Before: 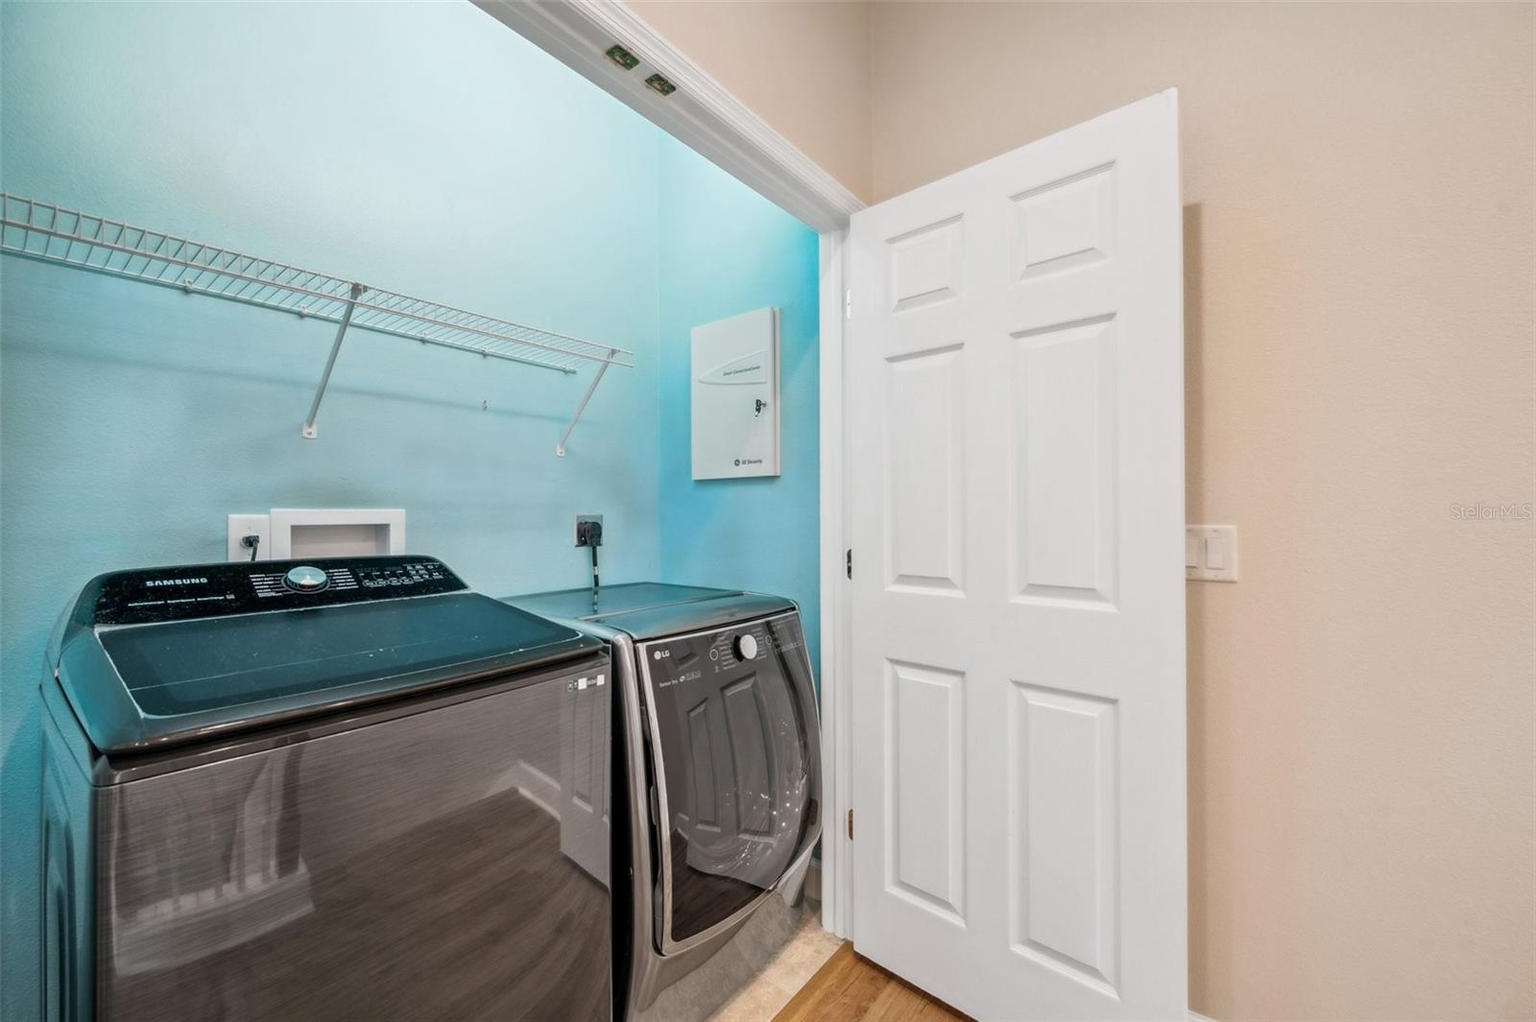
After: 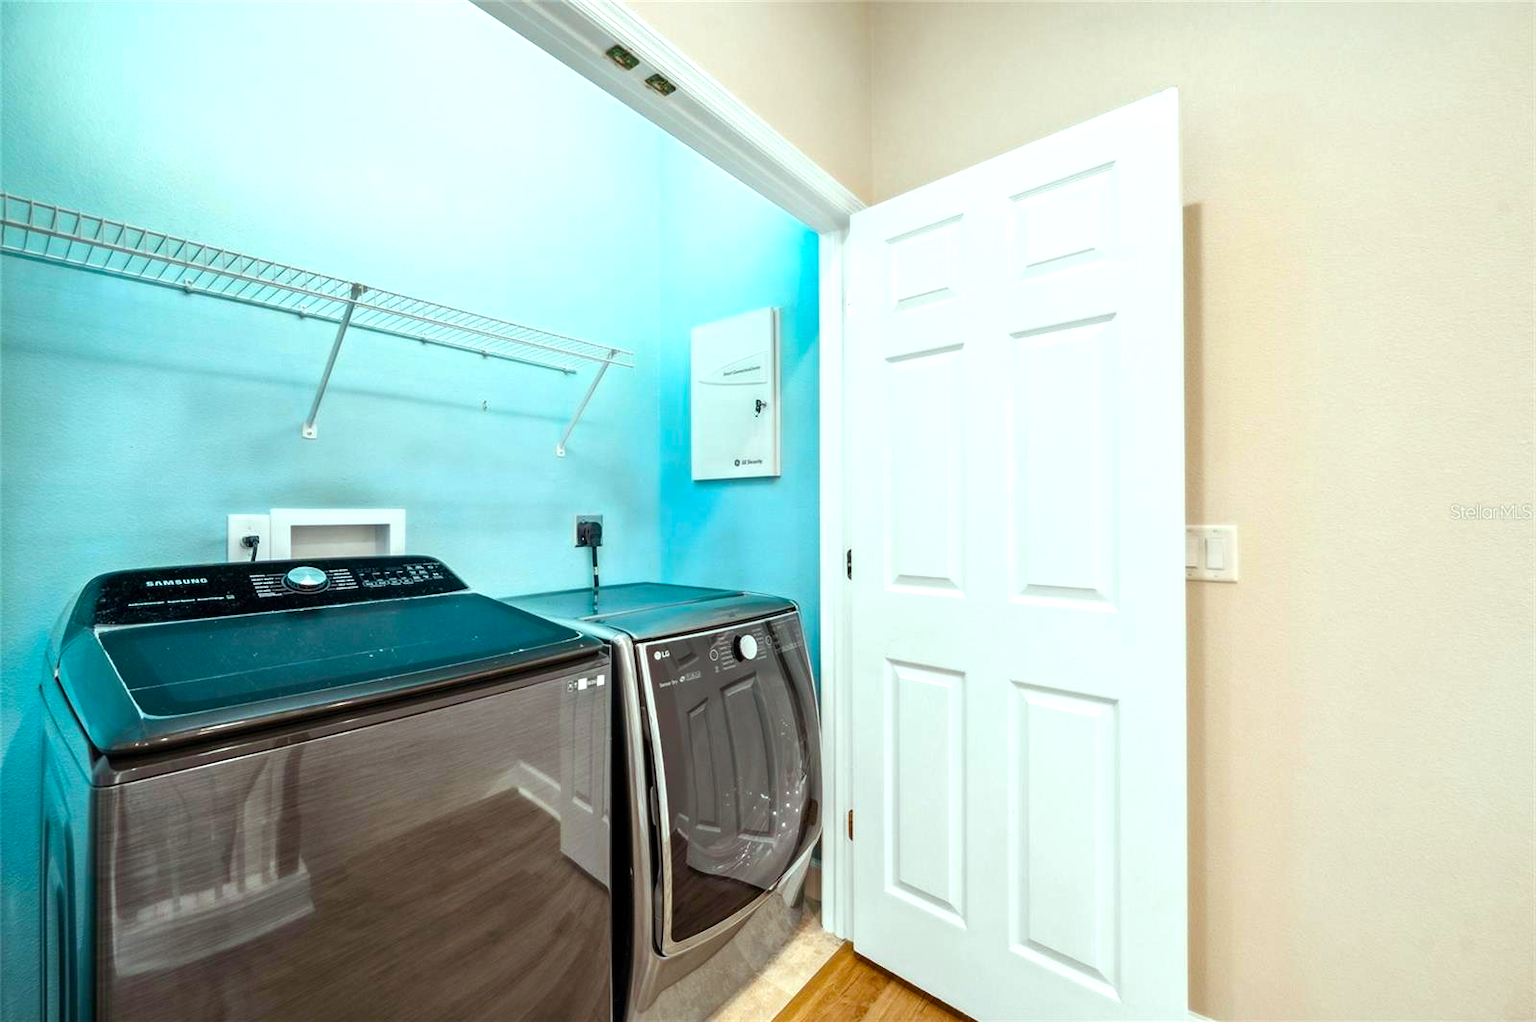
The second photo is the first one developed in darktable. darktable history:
color balance rgb: highlights gain › luminance 20.231%, highlights gain › chroma 2.803%, highlights gain › hue 175.95°, perceptual saturation grading › global saturation 25.119%, perceptual saturation grading › highlights -28.972%, perceptual saturation grading › shadows 33.292%, perceptual brilliance grading › highlights 10.375%, perceptual brilliance grading › mid-tones 5.803%, global vibrance 20%
